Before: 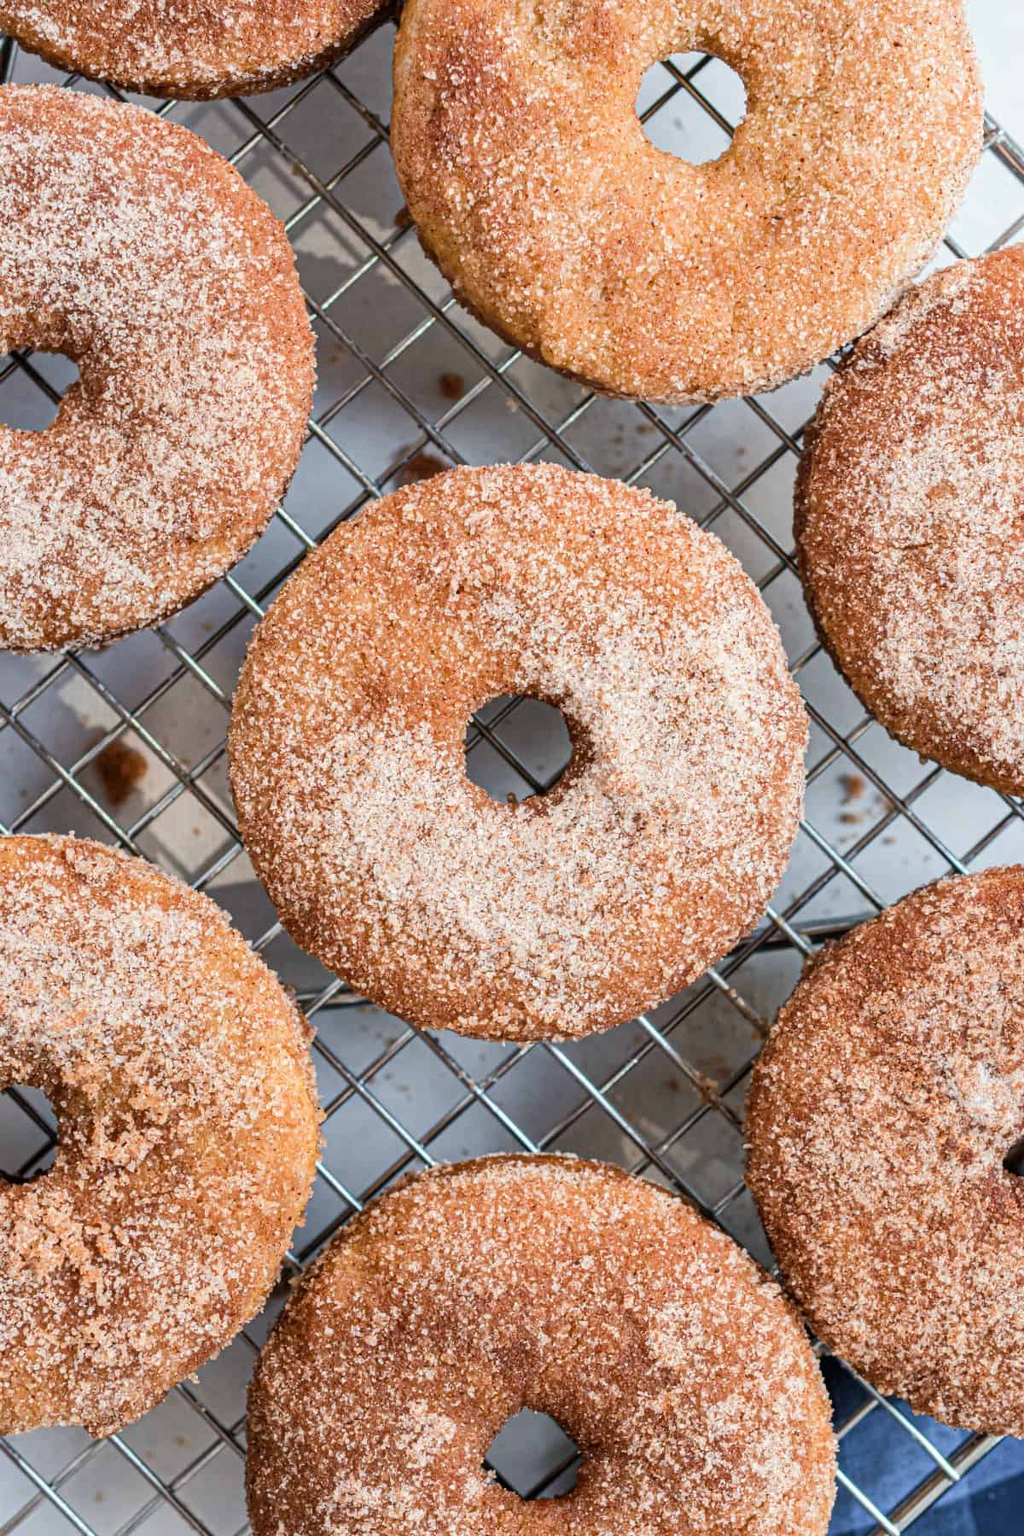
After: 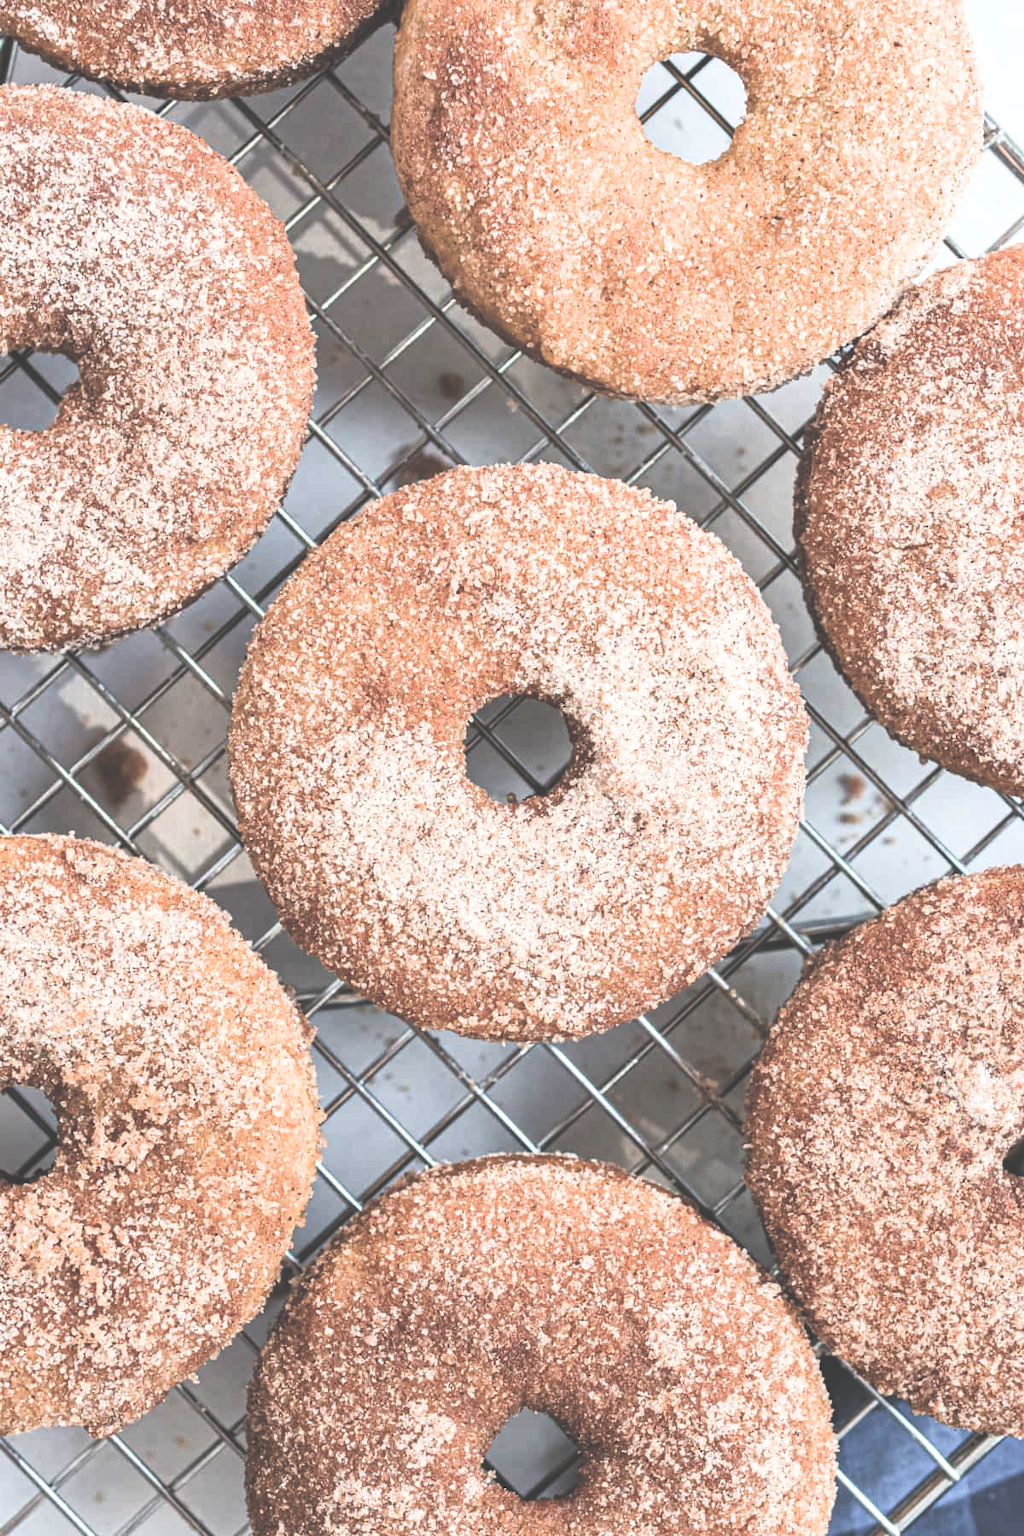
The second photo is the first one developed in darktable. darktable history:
filmic rgb: black relative exposure -3.57 EV, white relative exposure 2.29 EV, hardness 3.41
exposure: black level correction -0.087, compensate highlight preservation false
